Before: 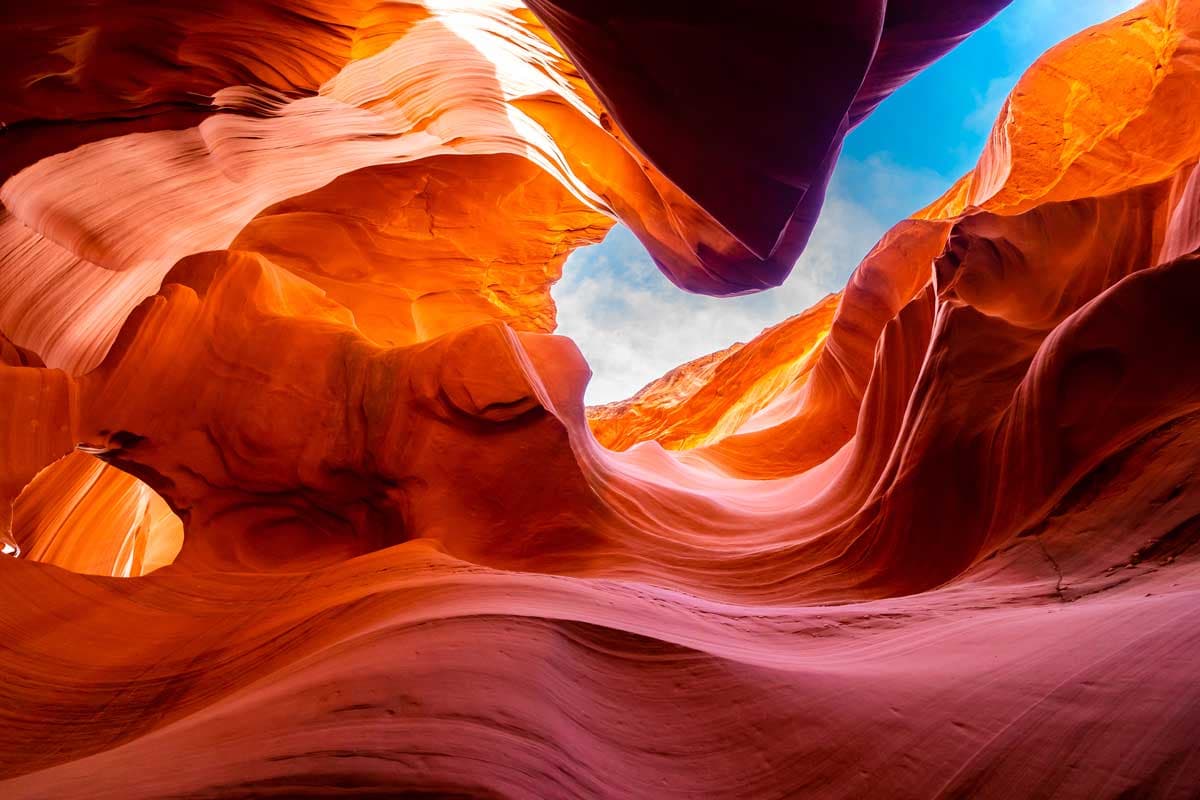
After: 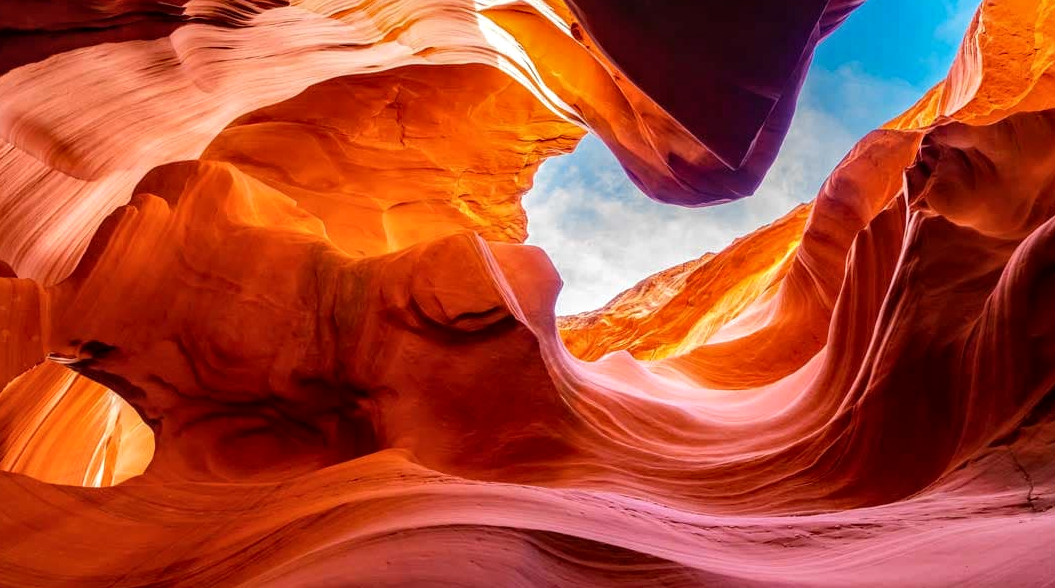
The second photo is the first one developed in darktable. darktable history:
local contrast: on, module defaults
crop and rotate: left 2.425%, top 11.305%, right 9.6%, bottom 15.08%
